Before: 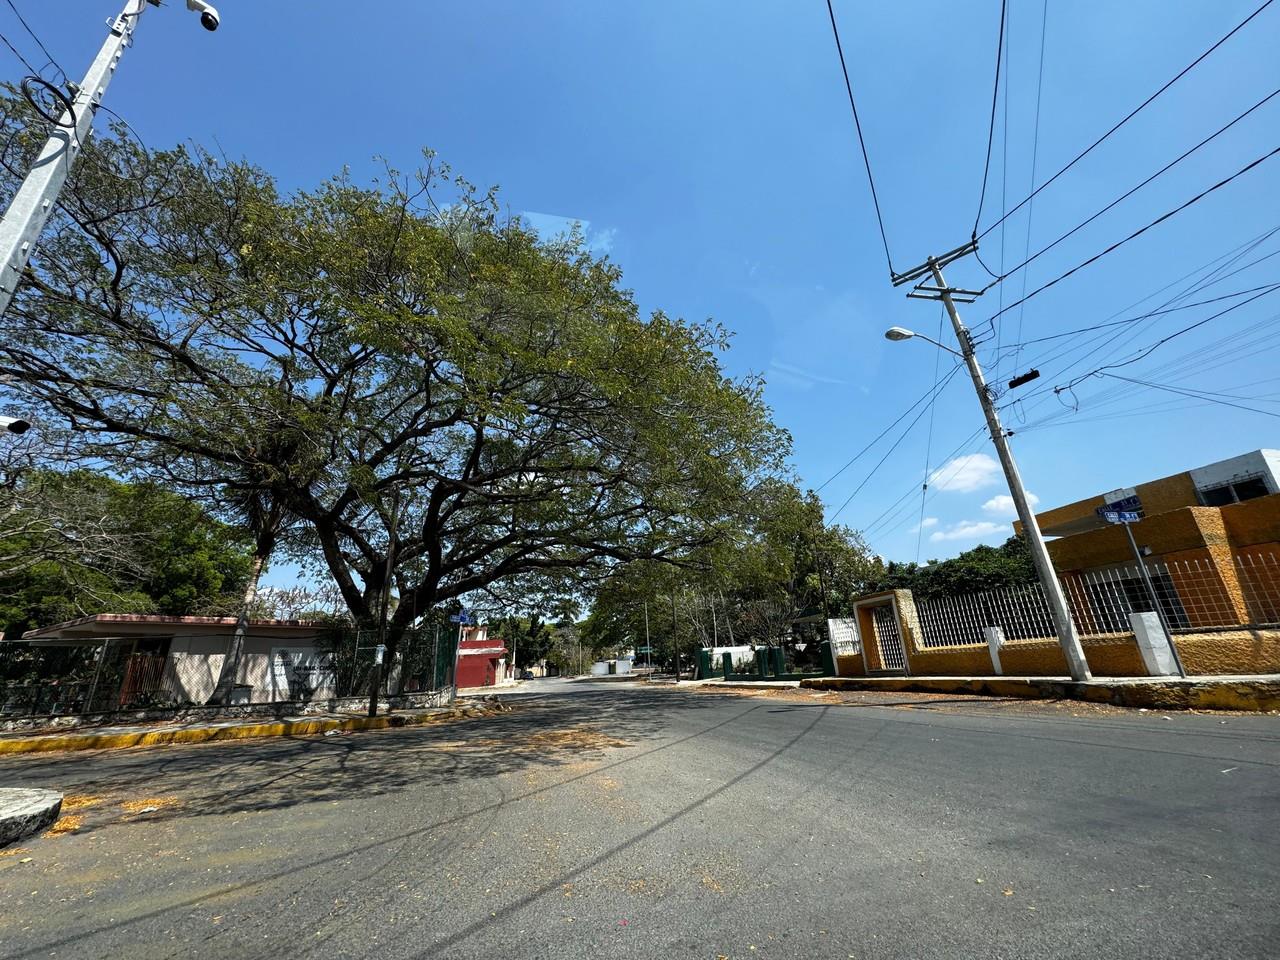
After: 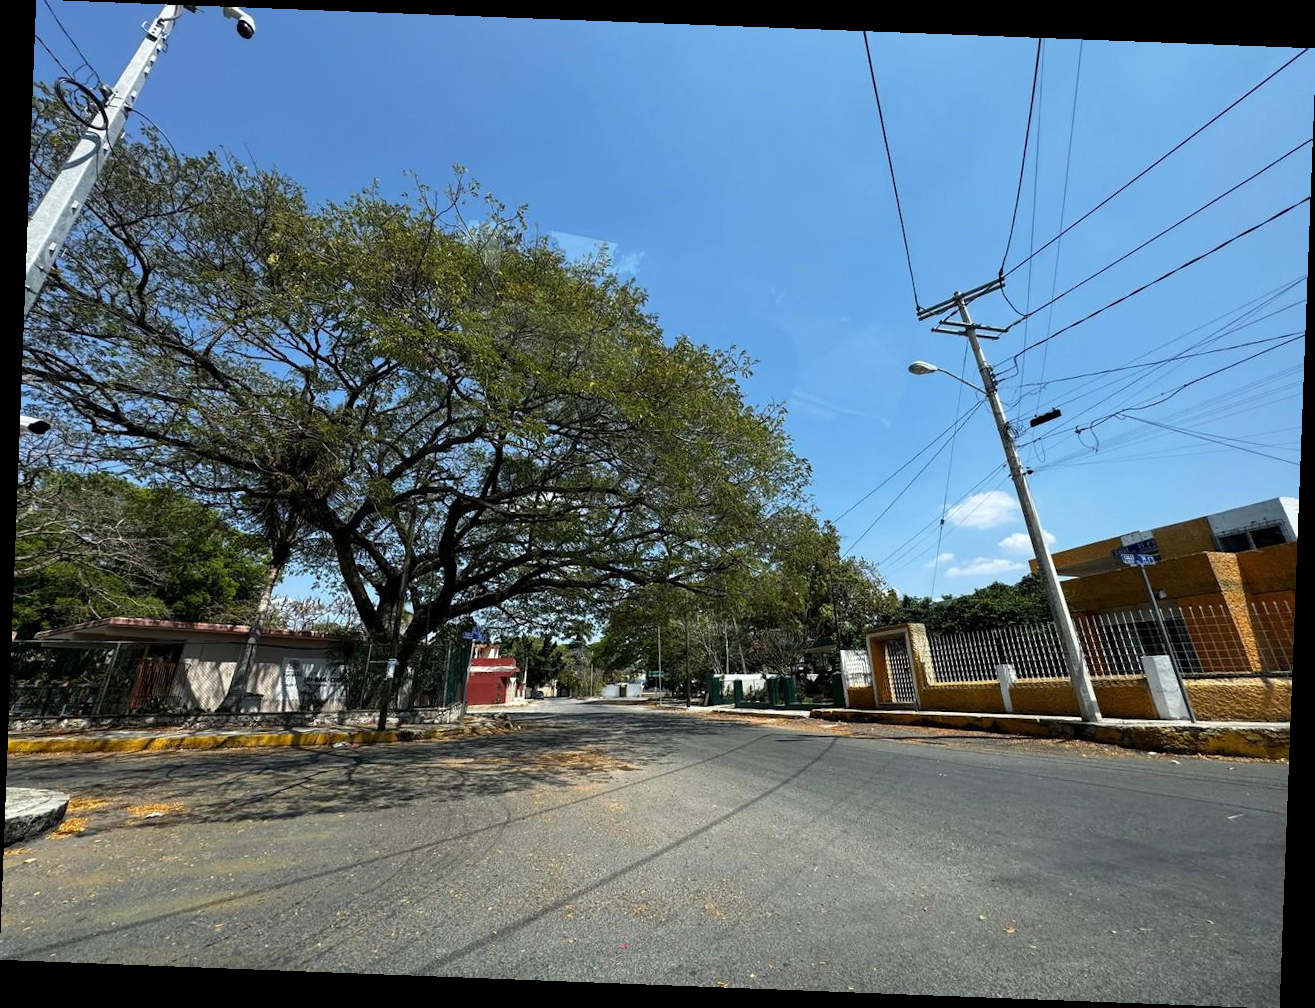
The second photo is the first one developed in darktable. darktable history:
crop and rotate: angle -2.19°
